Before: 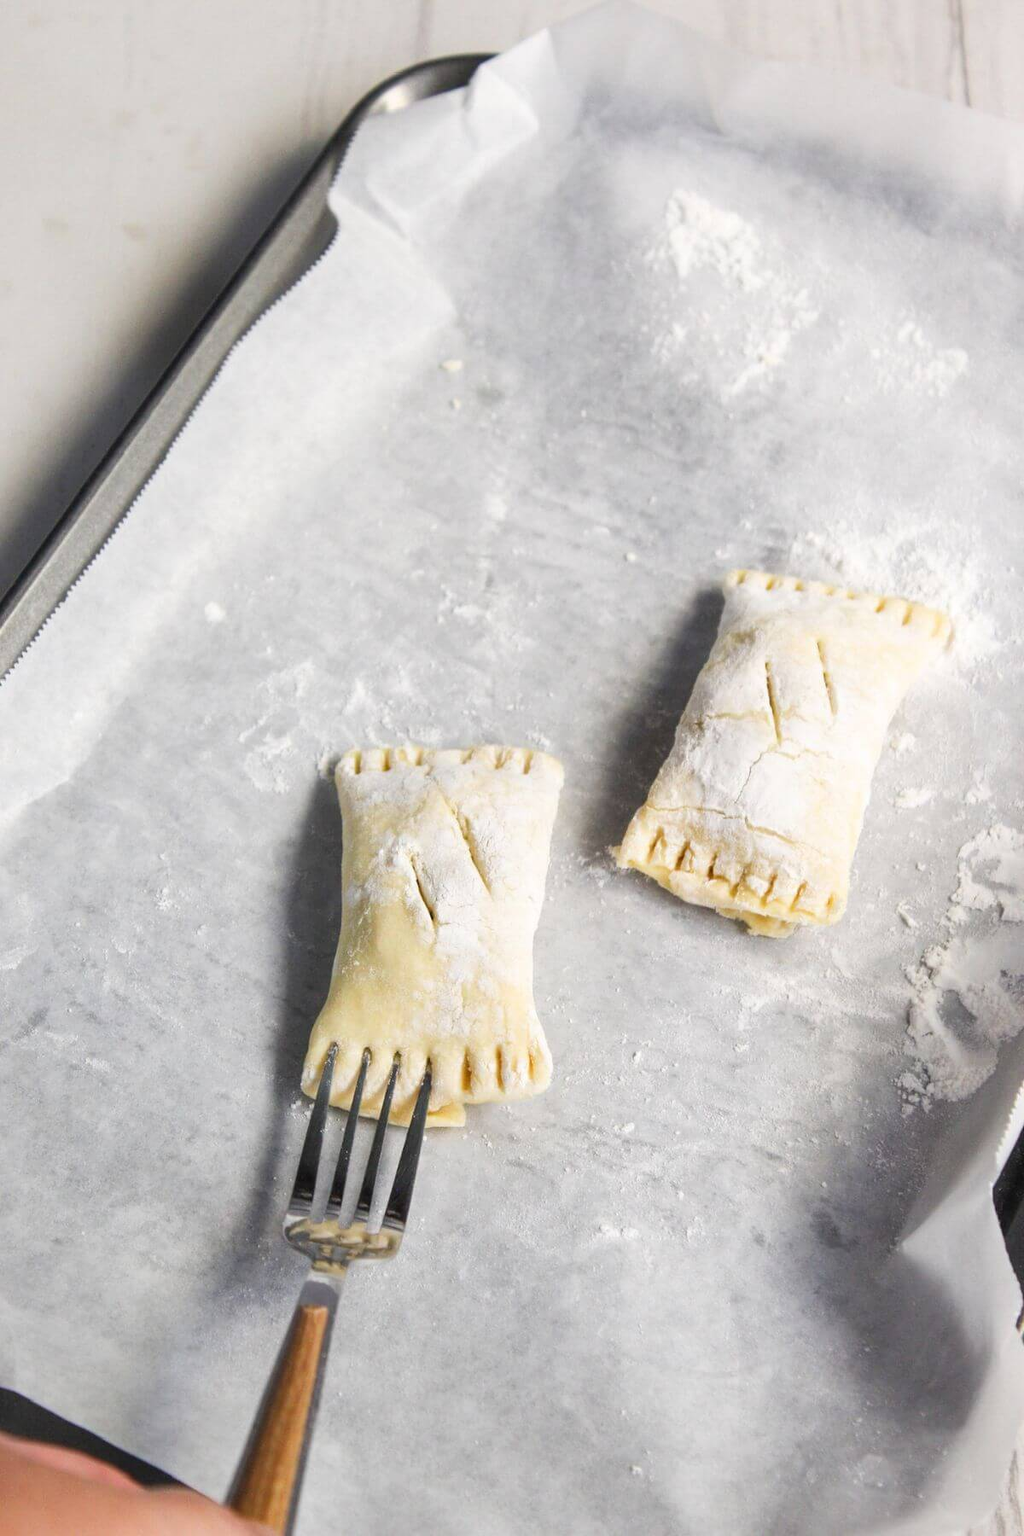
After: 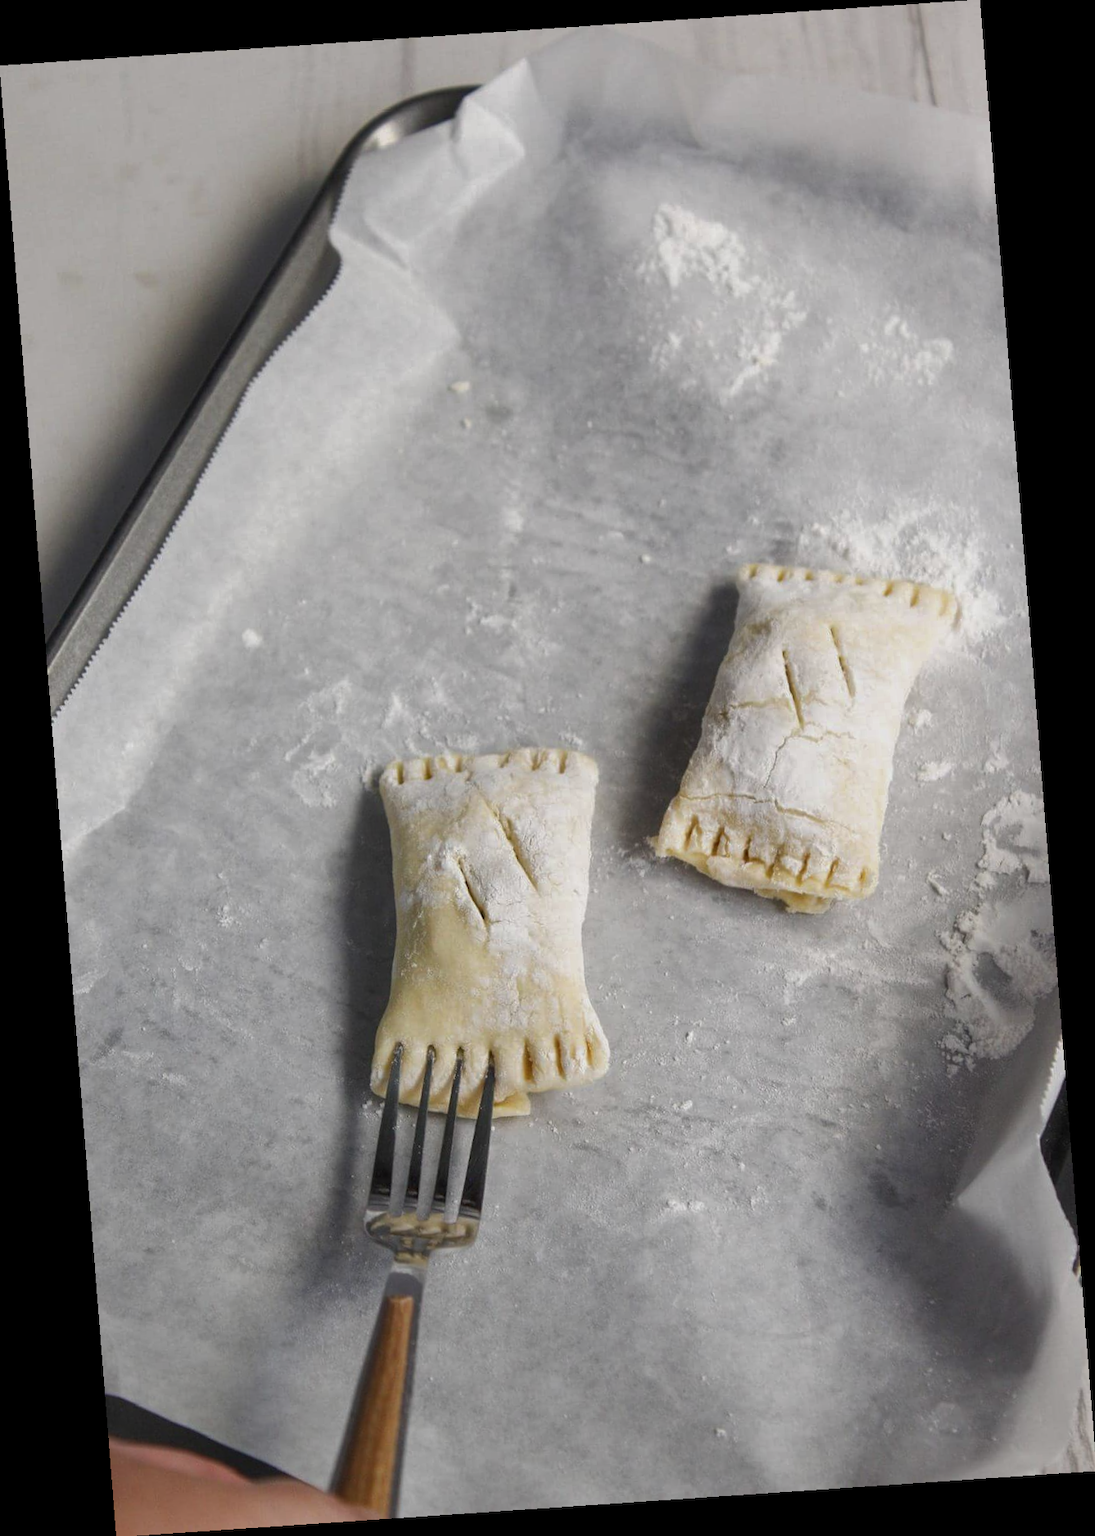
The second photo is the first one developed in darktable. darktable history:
tone curve: curves: ch0 [(0, 0) (0.91, 0.76) (0.997, 0.913)], color space Lab, linked channels, preserve colors none
rotate and perspective: rotation -4.2°, shear 0.006, automatic cropping off
